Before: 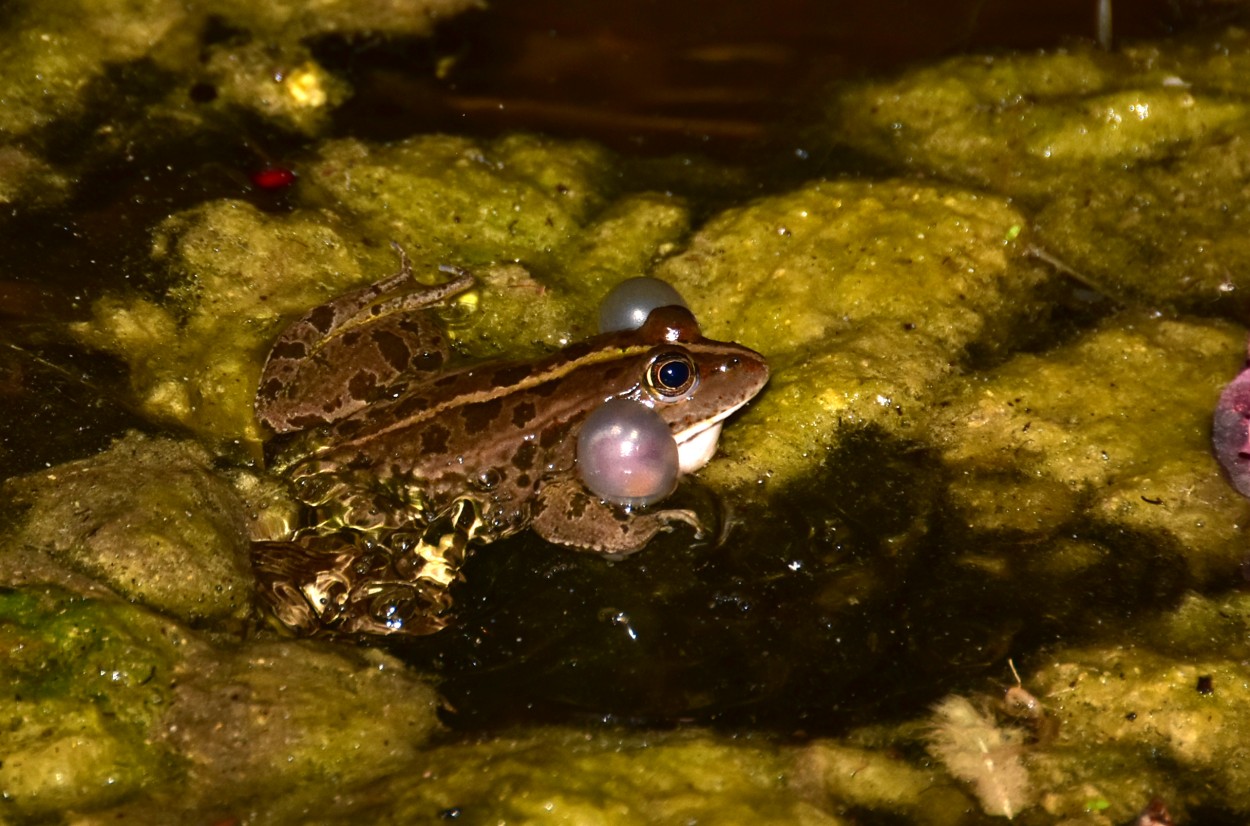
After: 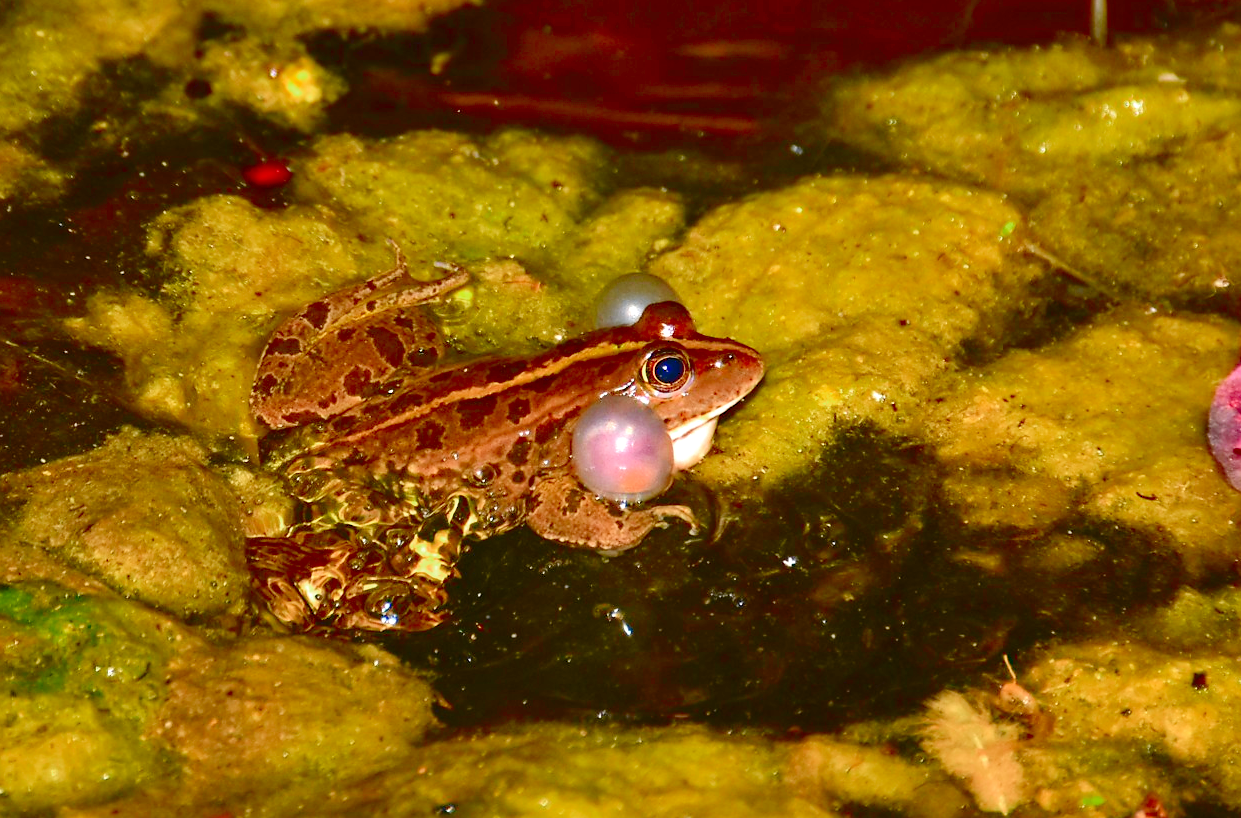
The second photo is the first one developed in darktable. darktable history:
tone curve: curves: ch0 [(0, 0) (0.051, 0.047) (0.102, 0.099) (0.228, 0.275) (0.432, 0.535) (0.695, 0.778) (0.908, 0.946) (1, 1)]; ch1 [(0, 0) (0.339, 0.298) (0.402, 0.363) (0.453, 0.413) (0.485, 0.469) (0.494, 0.493) (0.504, 0.501) (0.525, 0.534) (0.563, 0.595) (0.597, 0.638) (1, 1)]; ch2 [(0, 0) (0.48, 0.48) (0.504, 0.5) (0.539, 0.554) (0.59, 0.63) (0.642, 0.684) (0.824, 0.815) (1, 1)], color space Lab, independent channels, preserve colors none
color zones: curves: ch0 [(0, 0.444) (0.143, 0.442) (0.286, 0.441) (0.429, 0.441) (0.571, 0.441) (0.714, 0.441) (0.857, 0.442) (1, 0.444)]
sharpen: radius 1, threshold 1
crop: left 0.434%, top 0.485%, right 0.244%, bottom 0.386%
levels: levels [0, 0.397, 0.955]
white balance: red 1, blue 1
